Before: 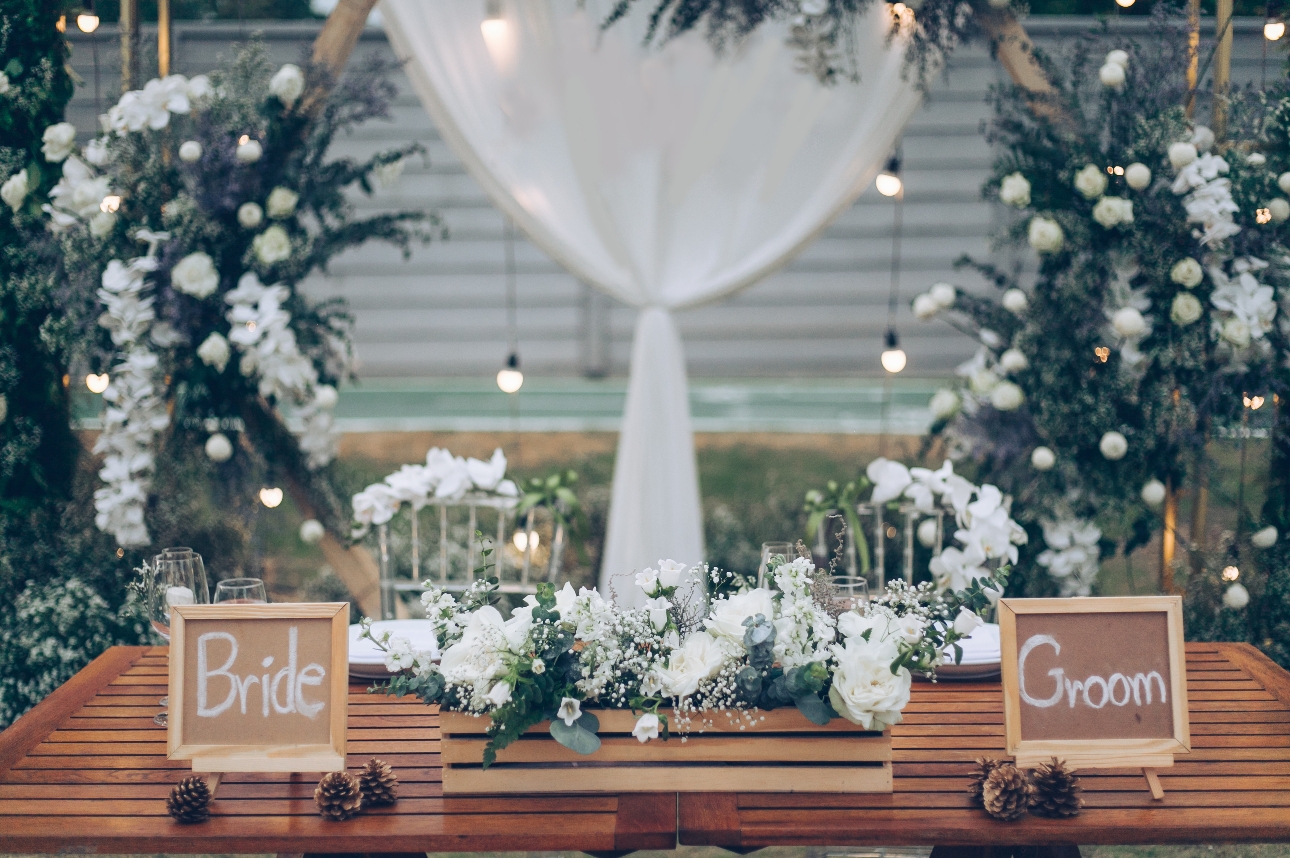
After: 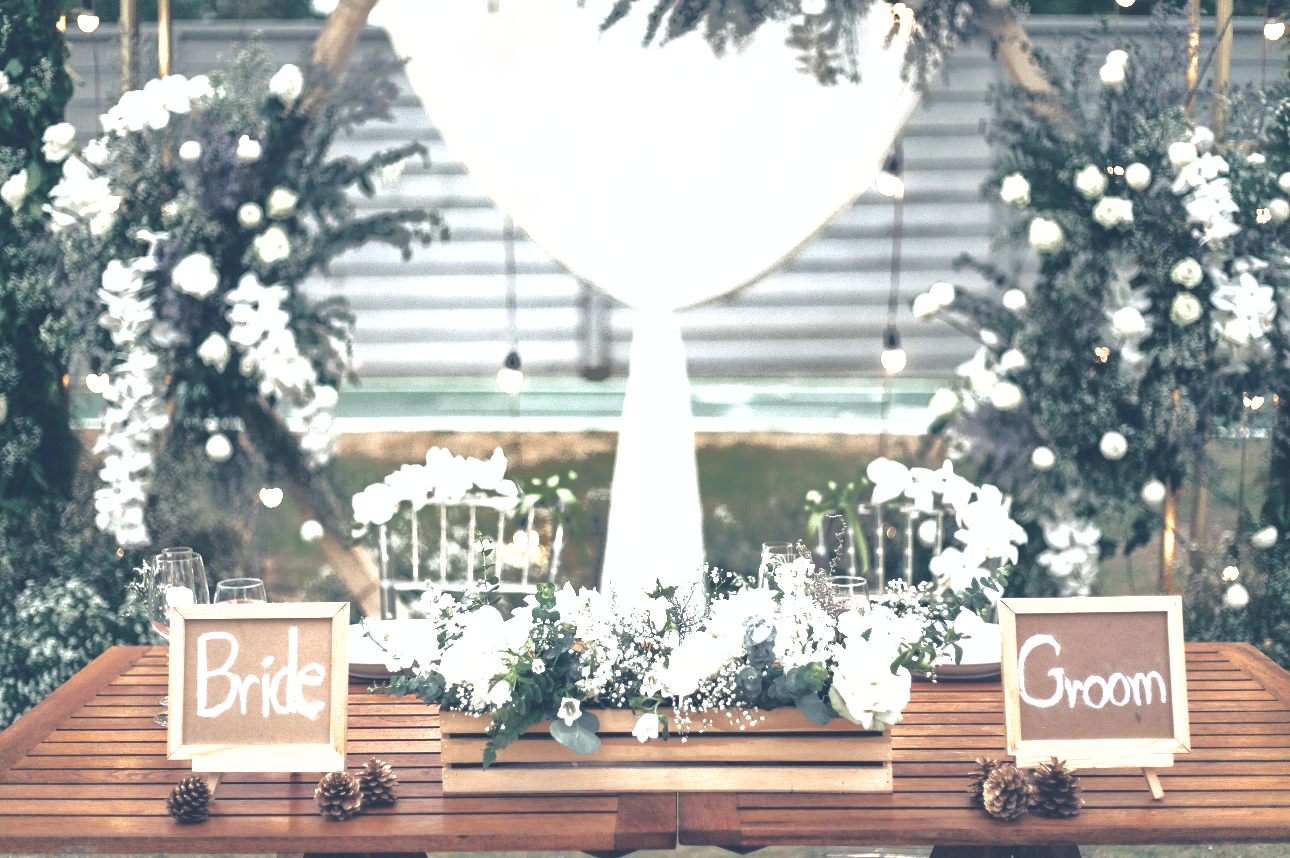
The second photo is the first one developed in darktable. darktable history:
contrast brightness saturation: contrast -0.057, saturation -0.417
exposure: black level correction 0, exposure 1.496 EV, compensate highlight preservation false
shadows and highlights: shadows 40.08, highlights -59.71
